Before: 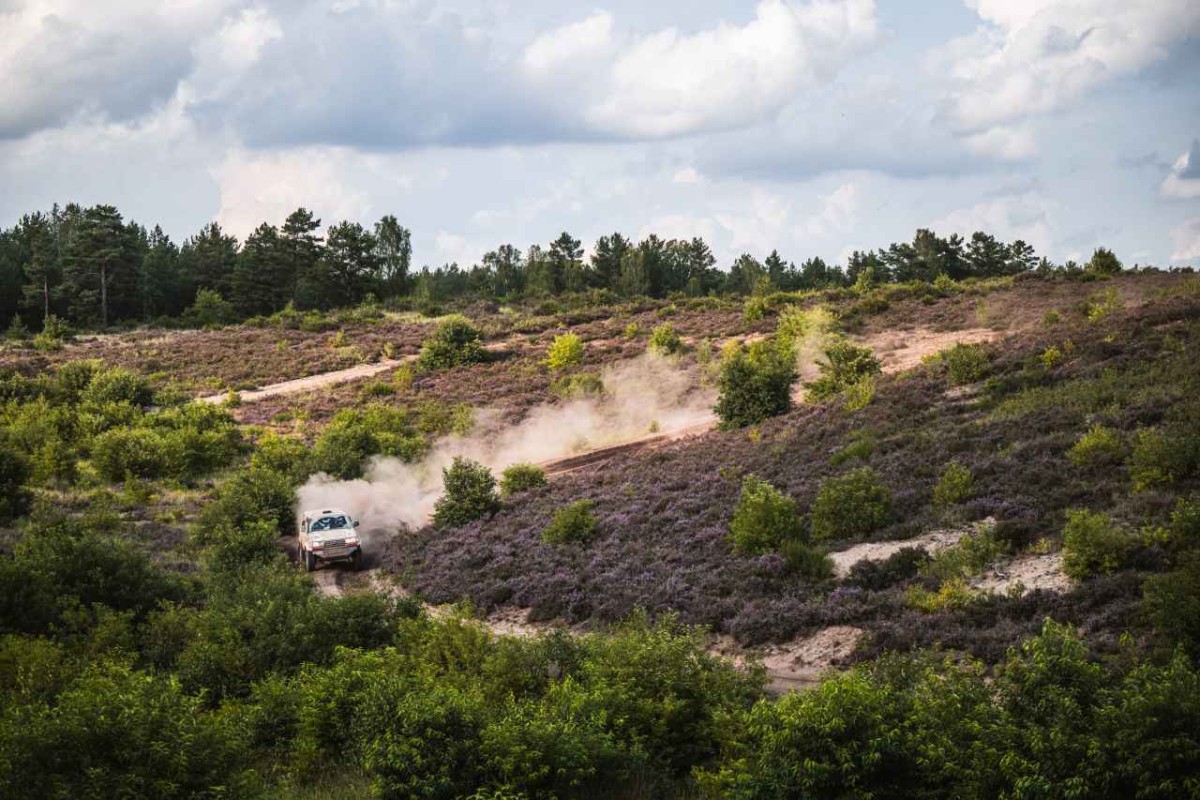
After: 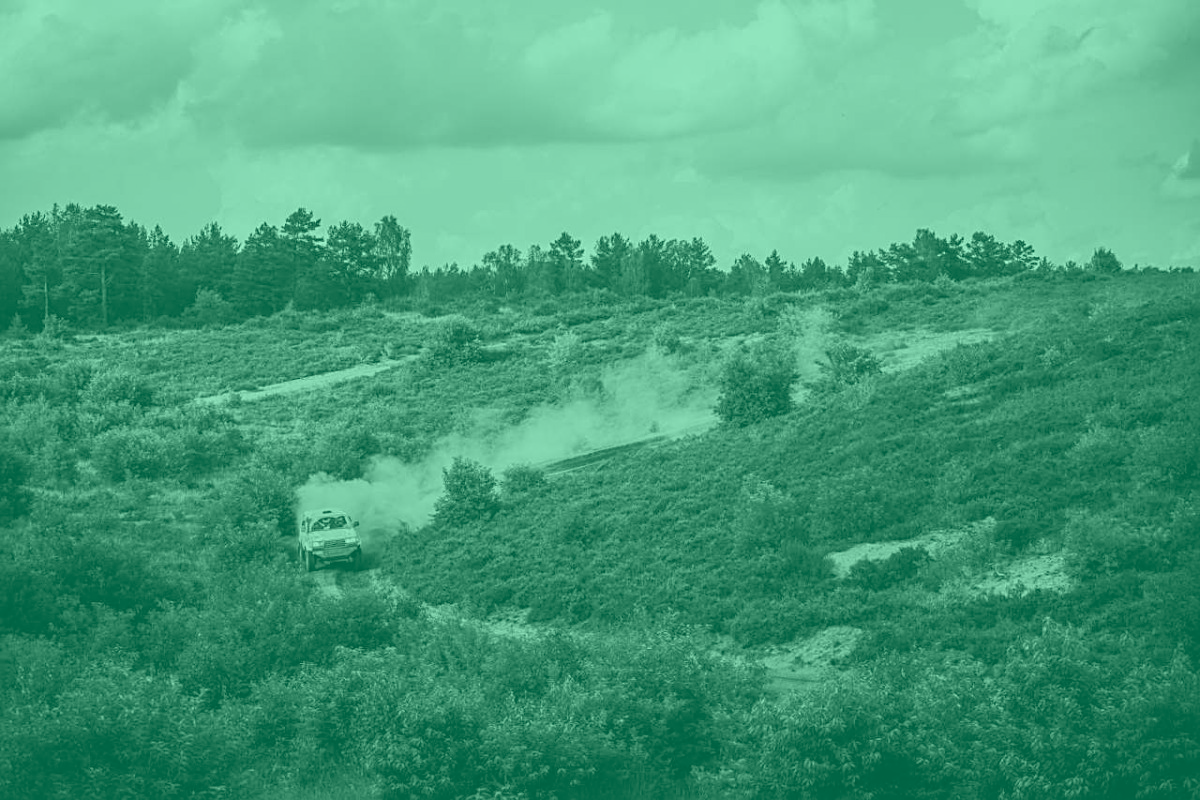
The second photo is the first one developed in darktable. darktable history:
sharpen: on, module defaults
colorize: hue 147.6°, saturation 65%, lightness 21.64%
